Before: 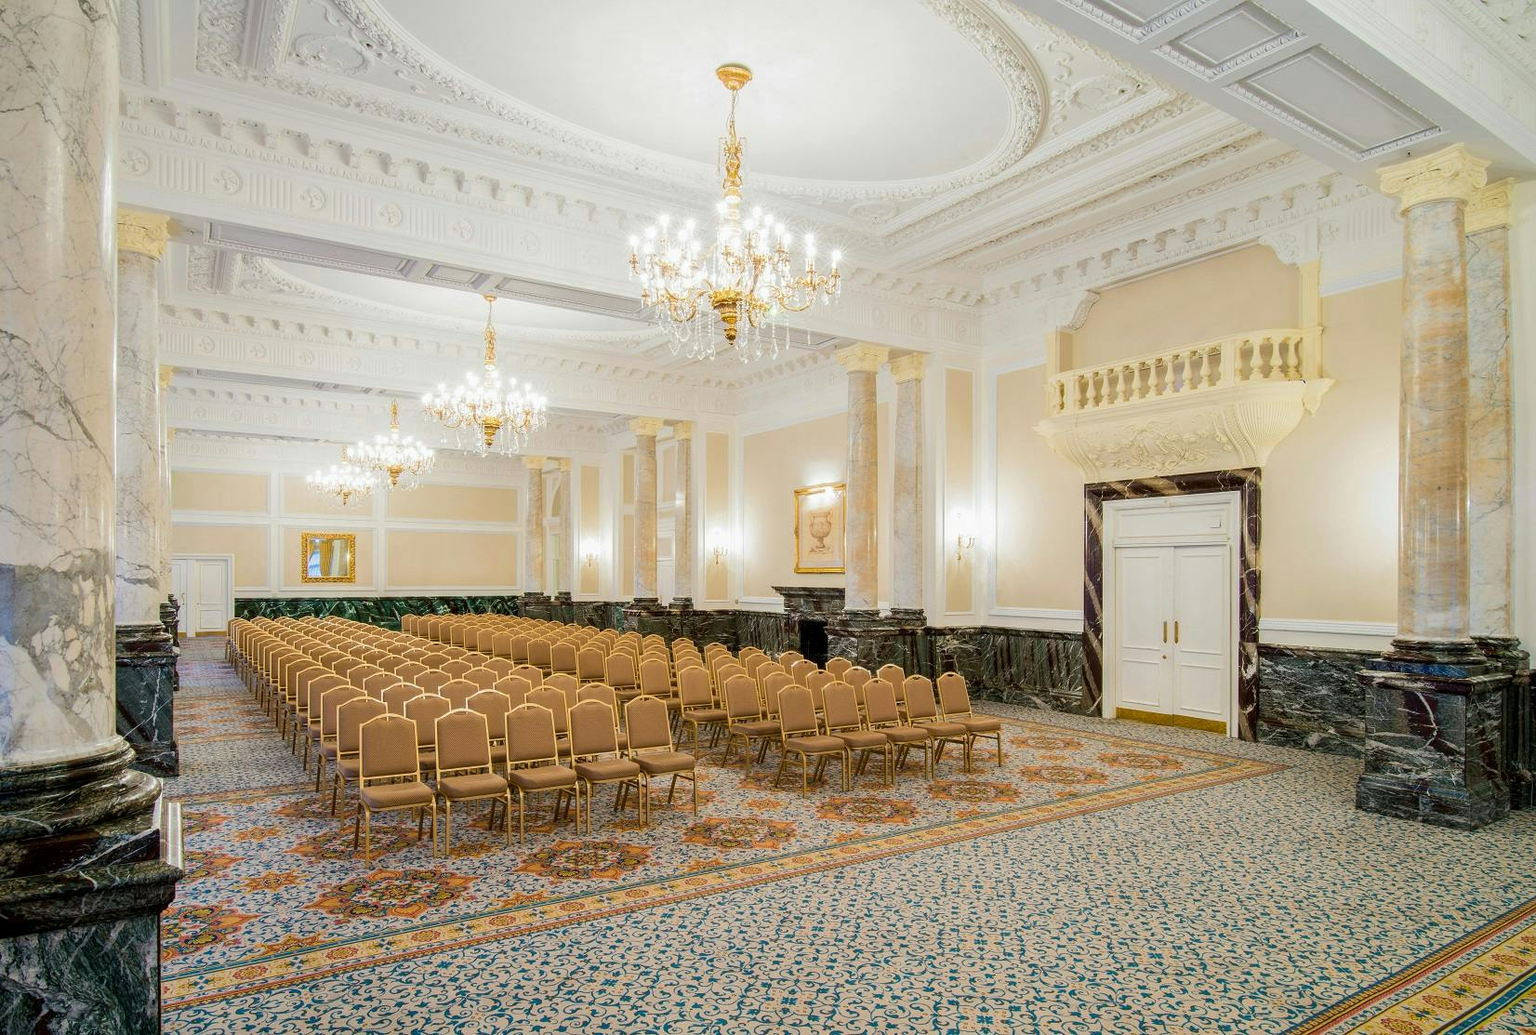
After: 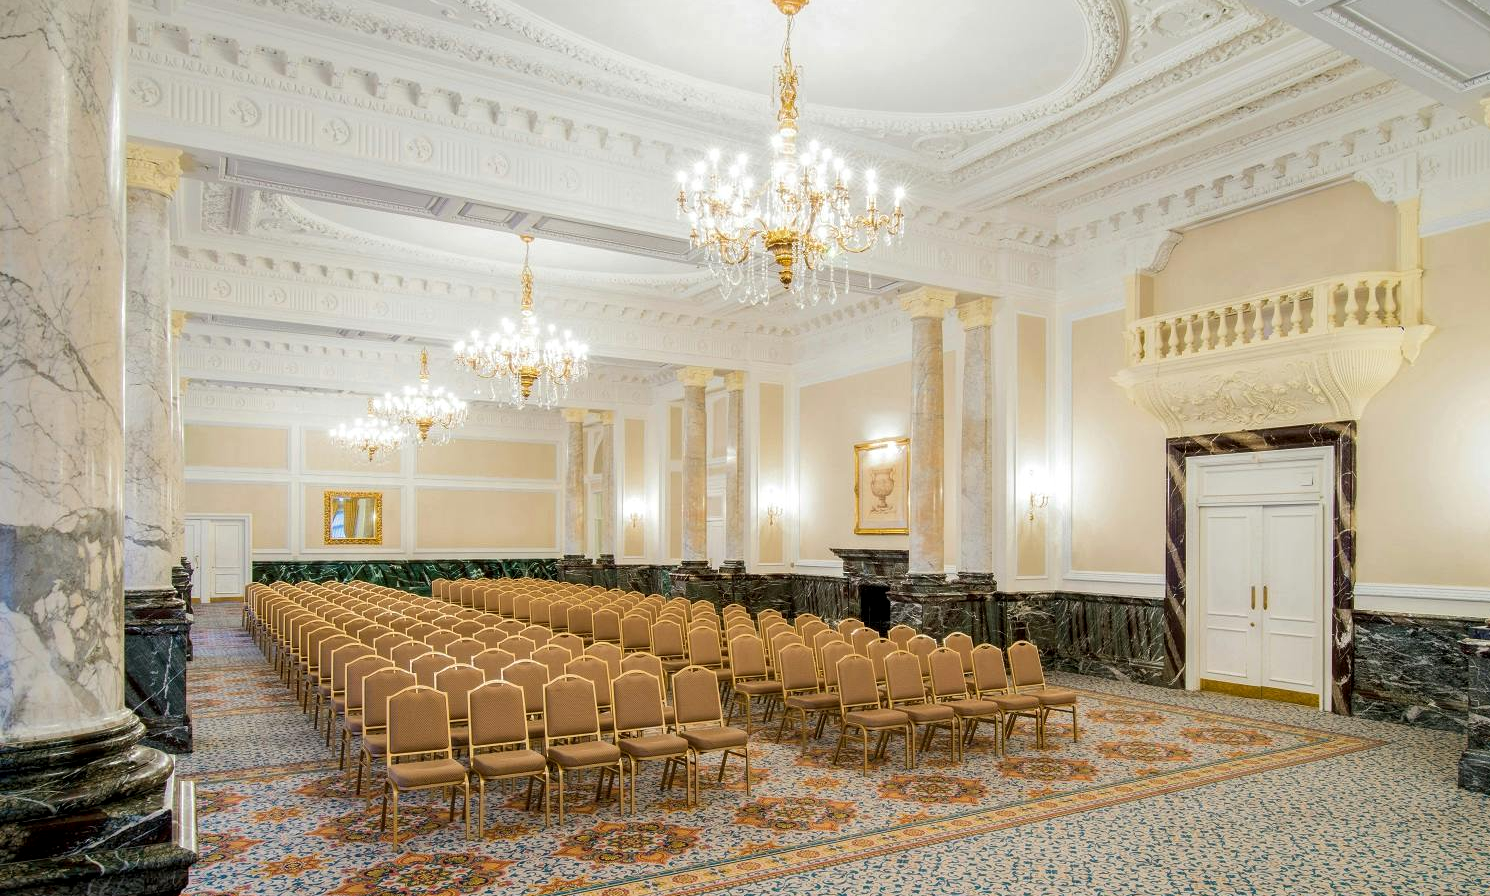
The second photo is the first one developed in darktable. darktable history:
local contrast: highlights 106%, shadows 100%, detail 120%, midtone range 0.2
crop: top 7.441%, right 9.764%, bottom 11.991%
